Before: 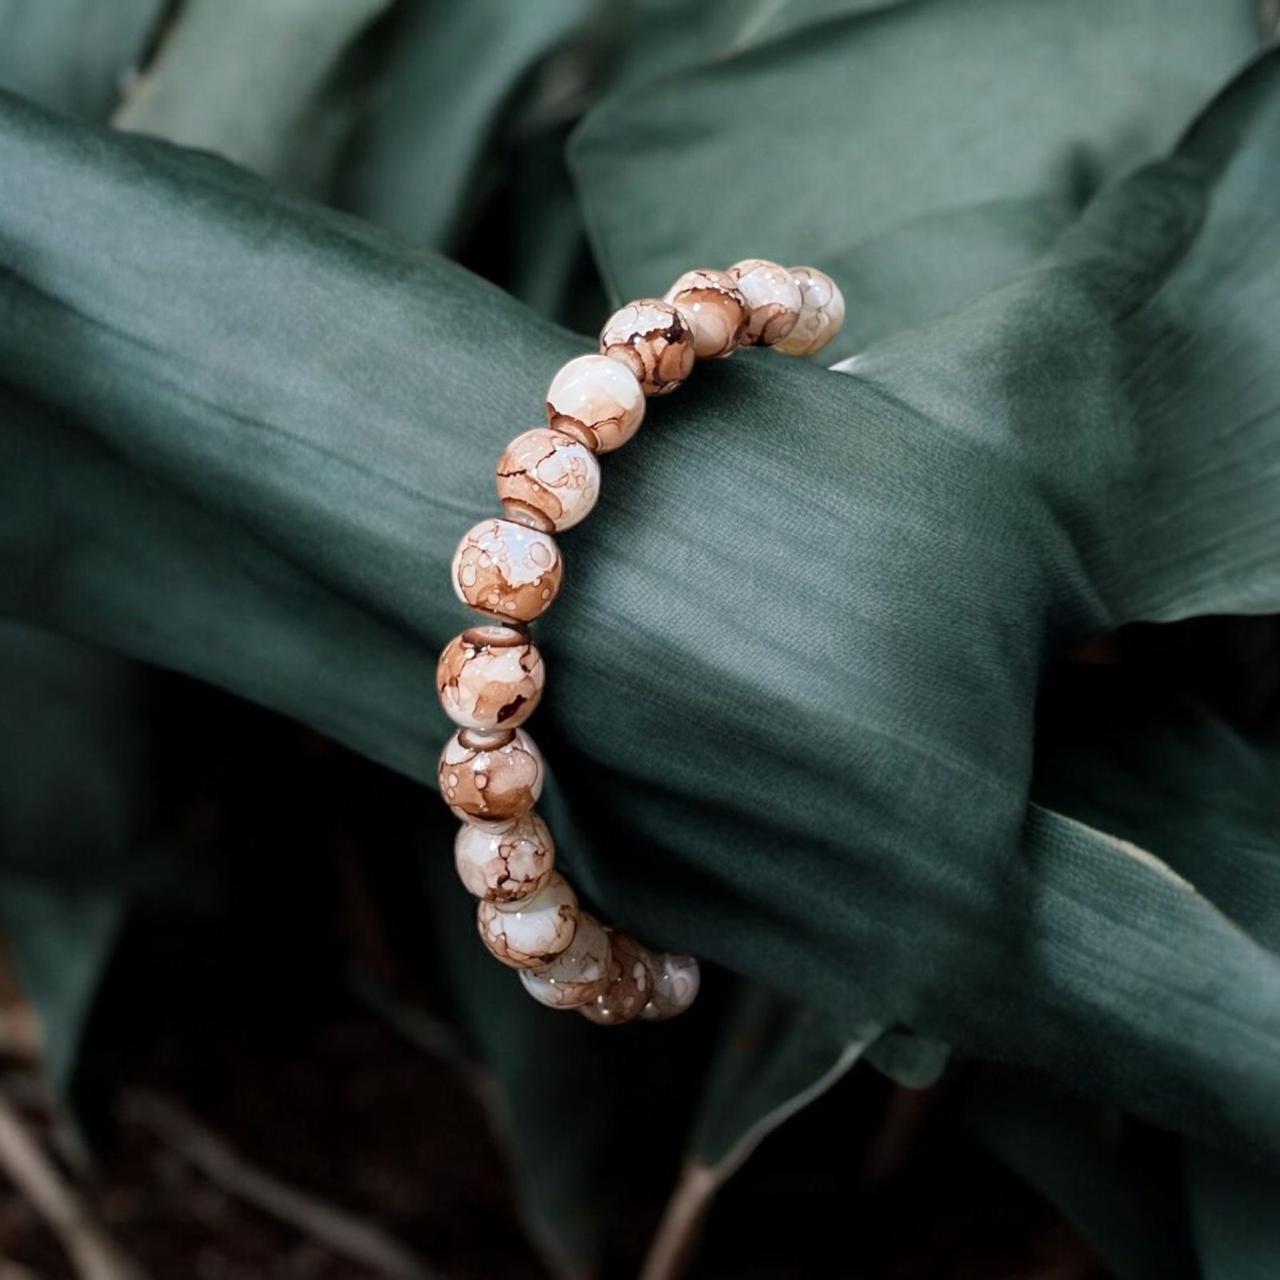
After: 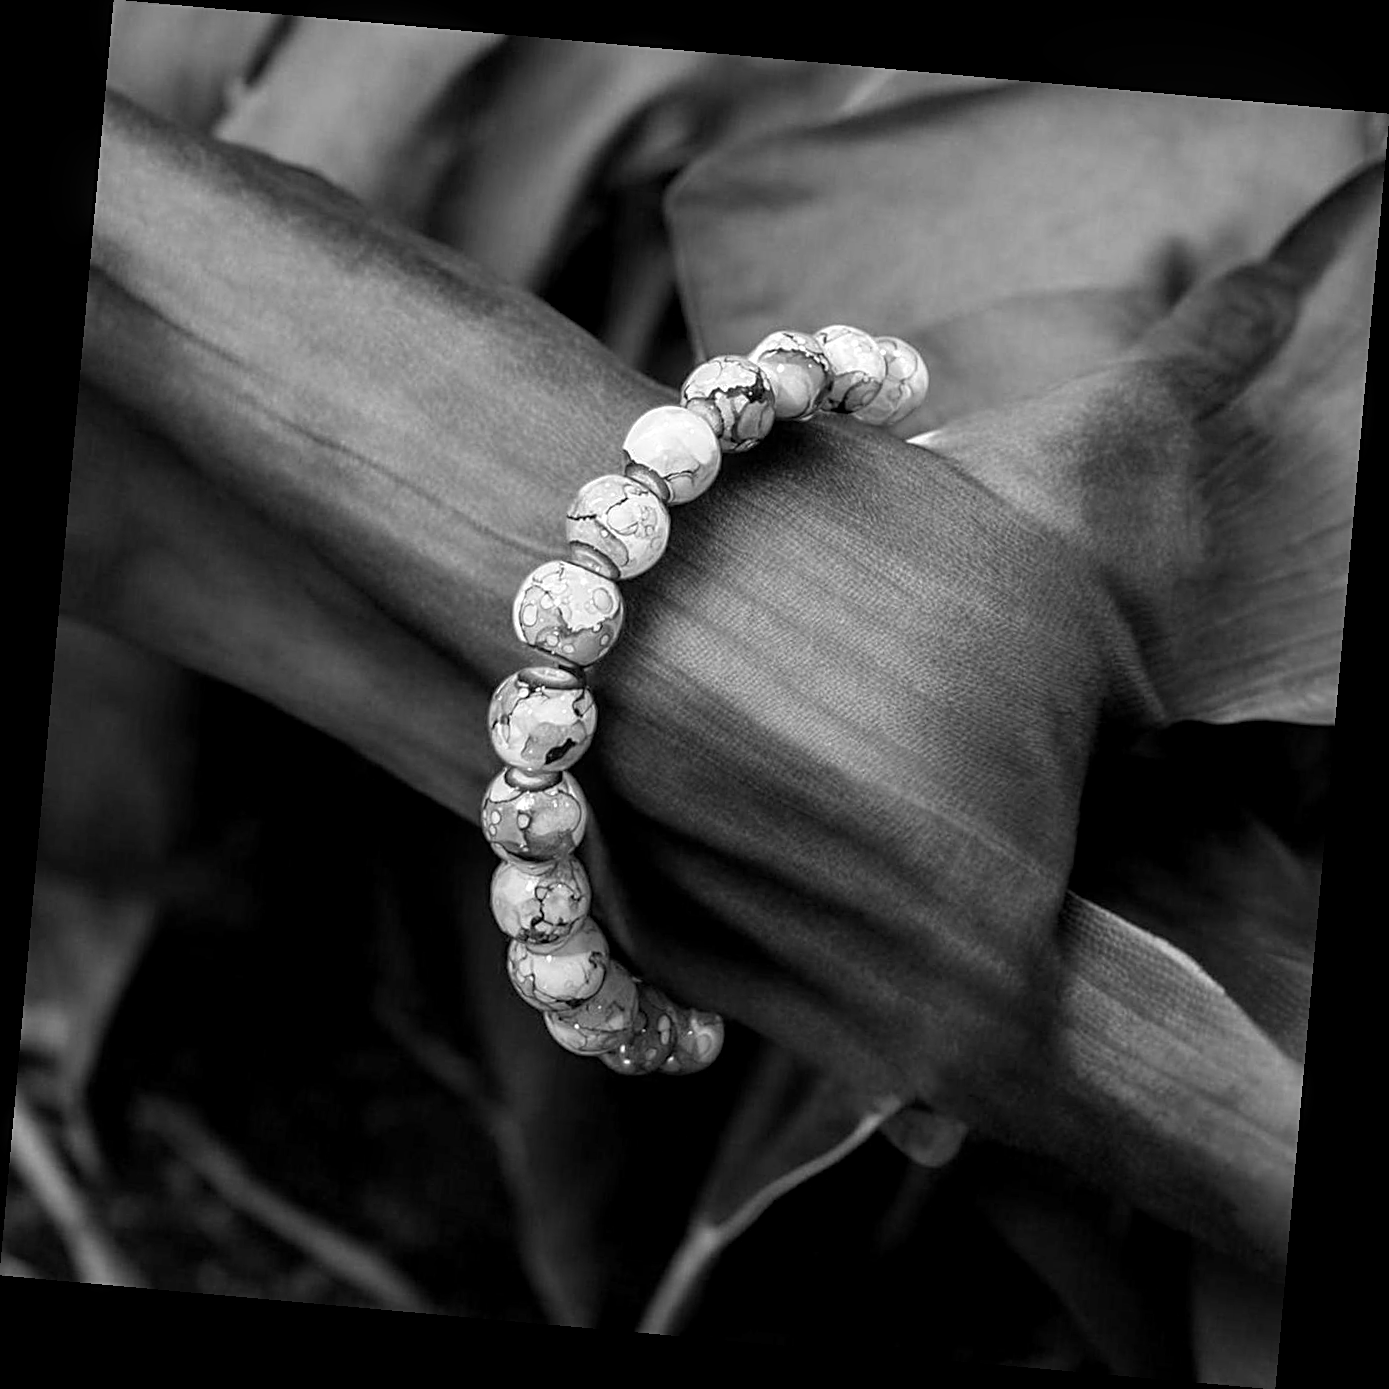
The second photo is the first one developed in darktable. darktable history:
exposure: exposure 0.2 EV, compensate highlight preservation false
sharpen: on, module defaults
local contrast: on, module defaults
rotate and perspective: rotation 5.12°, automatic cropping off
monochrome: on, module defaults
